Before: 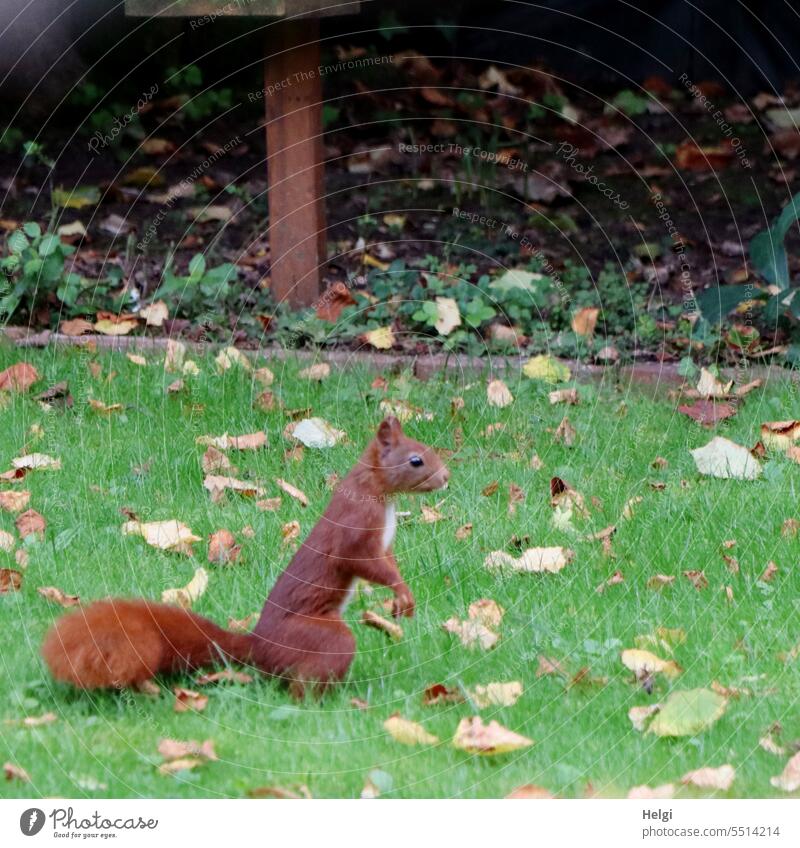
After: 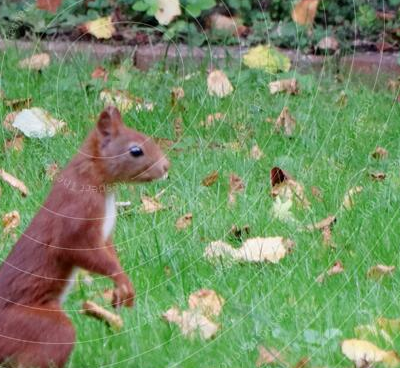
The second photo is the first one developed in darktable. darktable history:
crop: left 35.073%, top 36.636%, right 14.908%, bottom 19.958%
